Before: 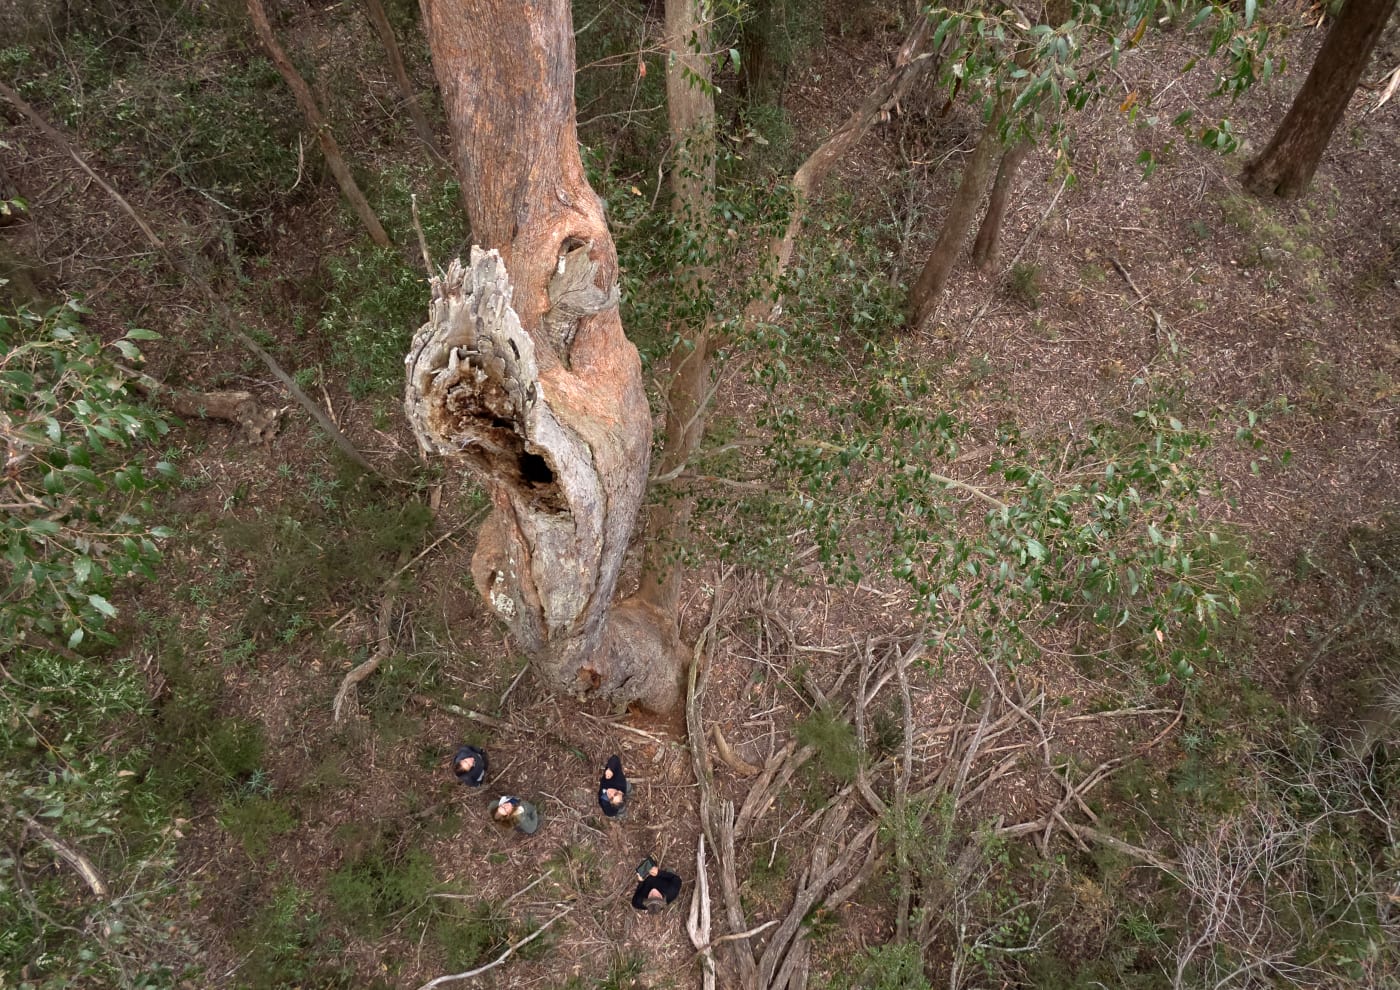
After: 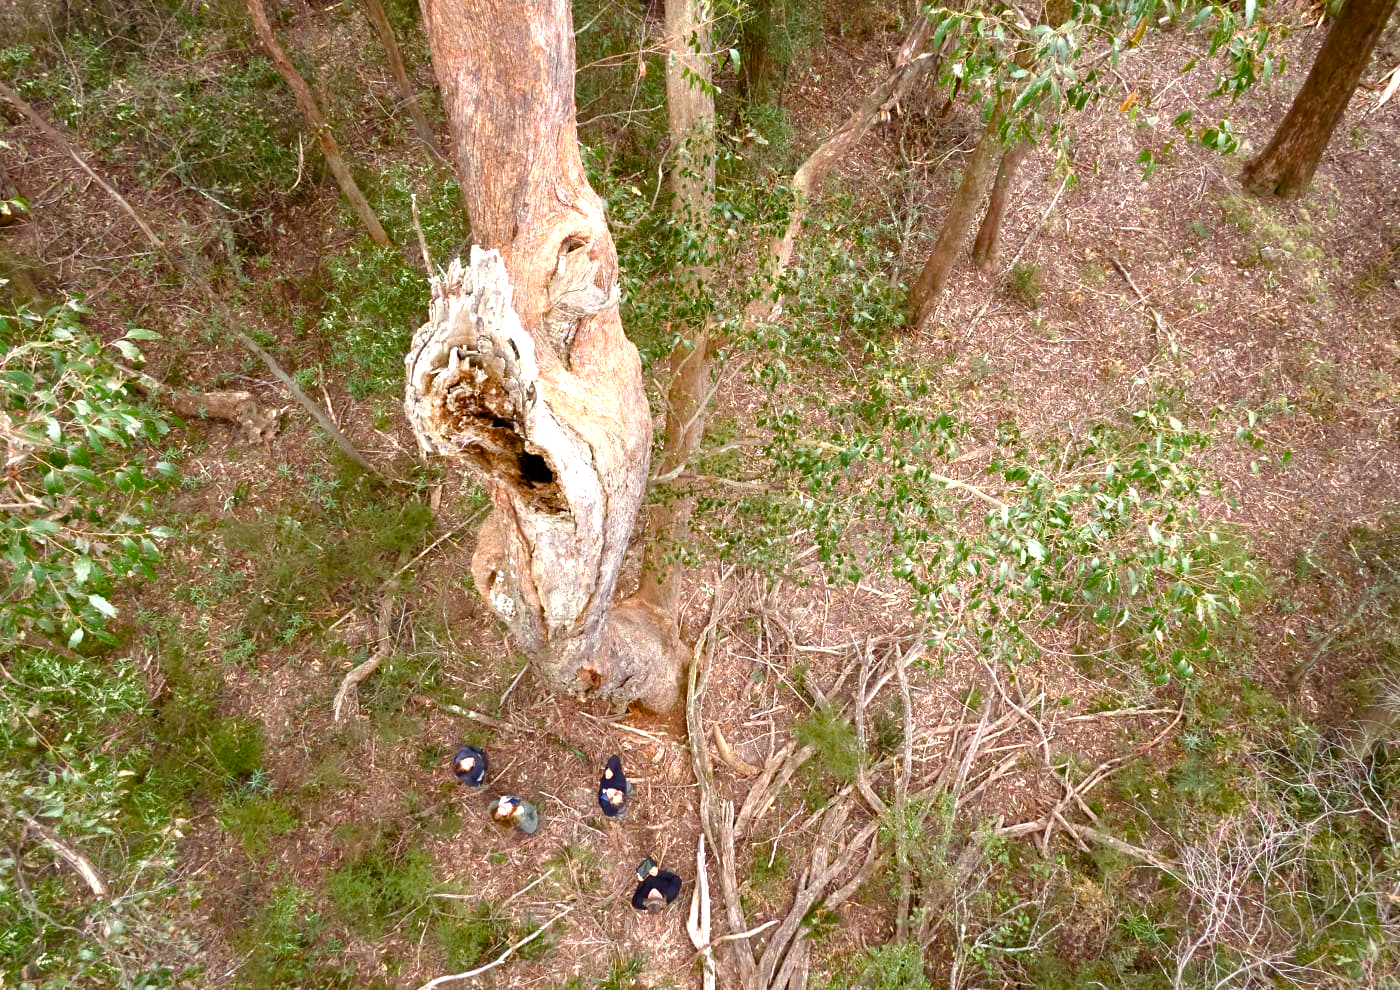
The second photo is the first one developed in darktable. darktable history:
exposure: exposure 1.154 EV, compensate highlight preservation false
color balance rgb: perceptual saturation grading › global saturation 25.321%, perceptual saturation grading › highlights -50.568%, perceptual saturation grading › shadows 30.121%, global vibrance 42.12%
